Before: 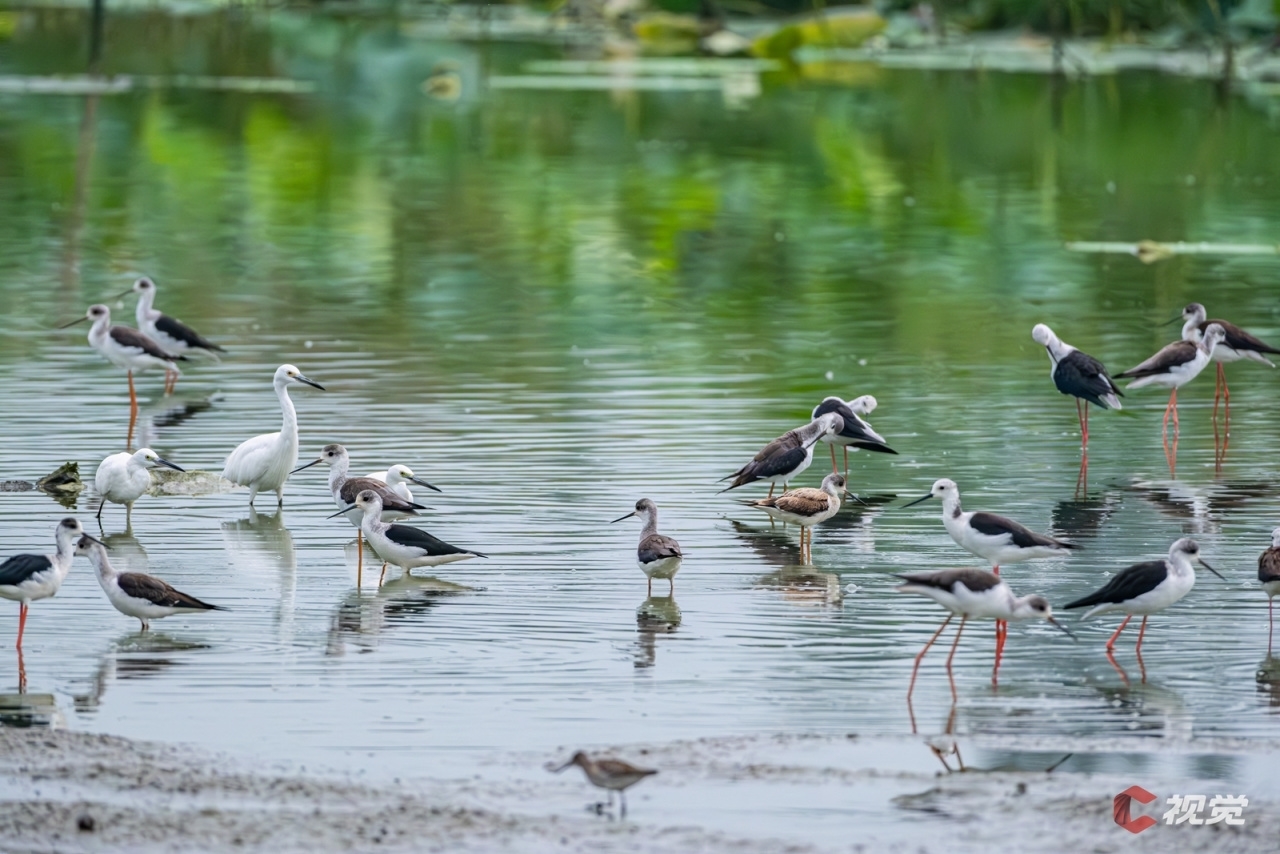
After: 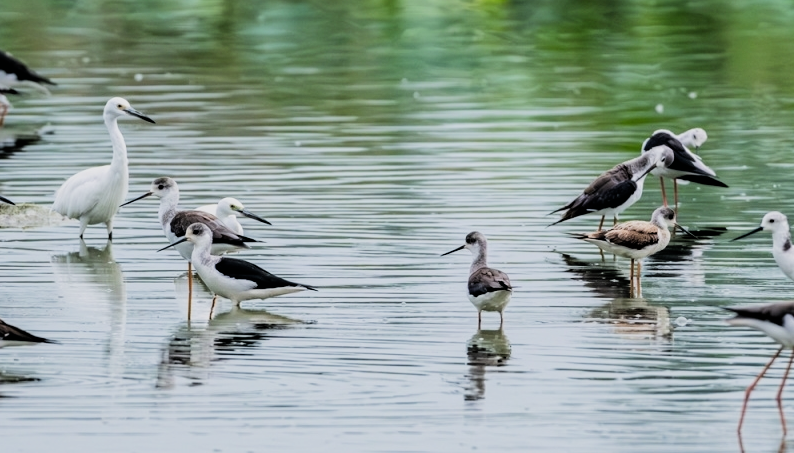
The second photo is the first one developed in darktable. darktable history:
filmic rgb: black relative exposure -5 EV, hardness 2.88, contrast 1.4, highlights saturation mix -30%
crop: left 13.312%, top 31.28%, right 24.627%, bottom 15.582%
